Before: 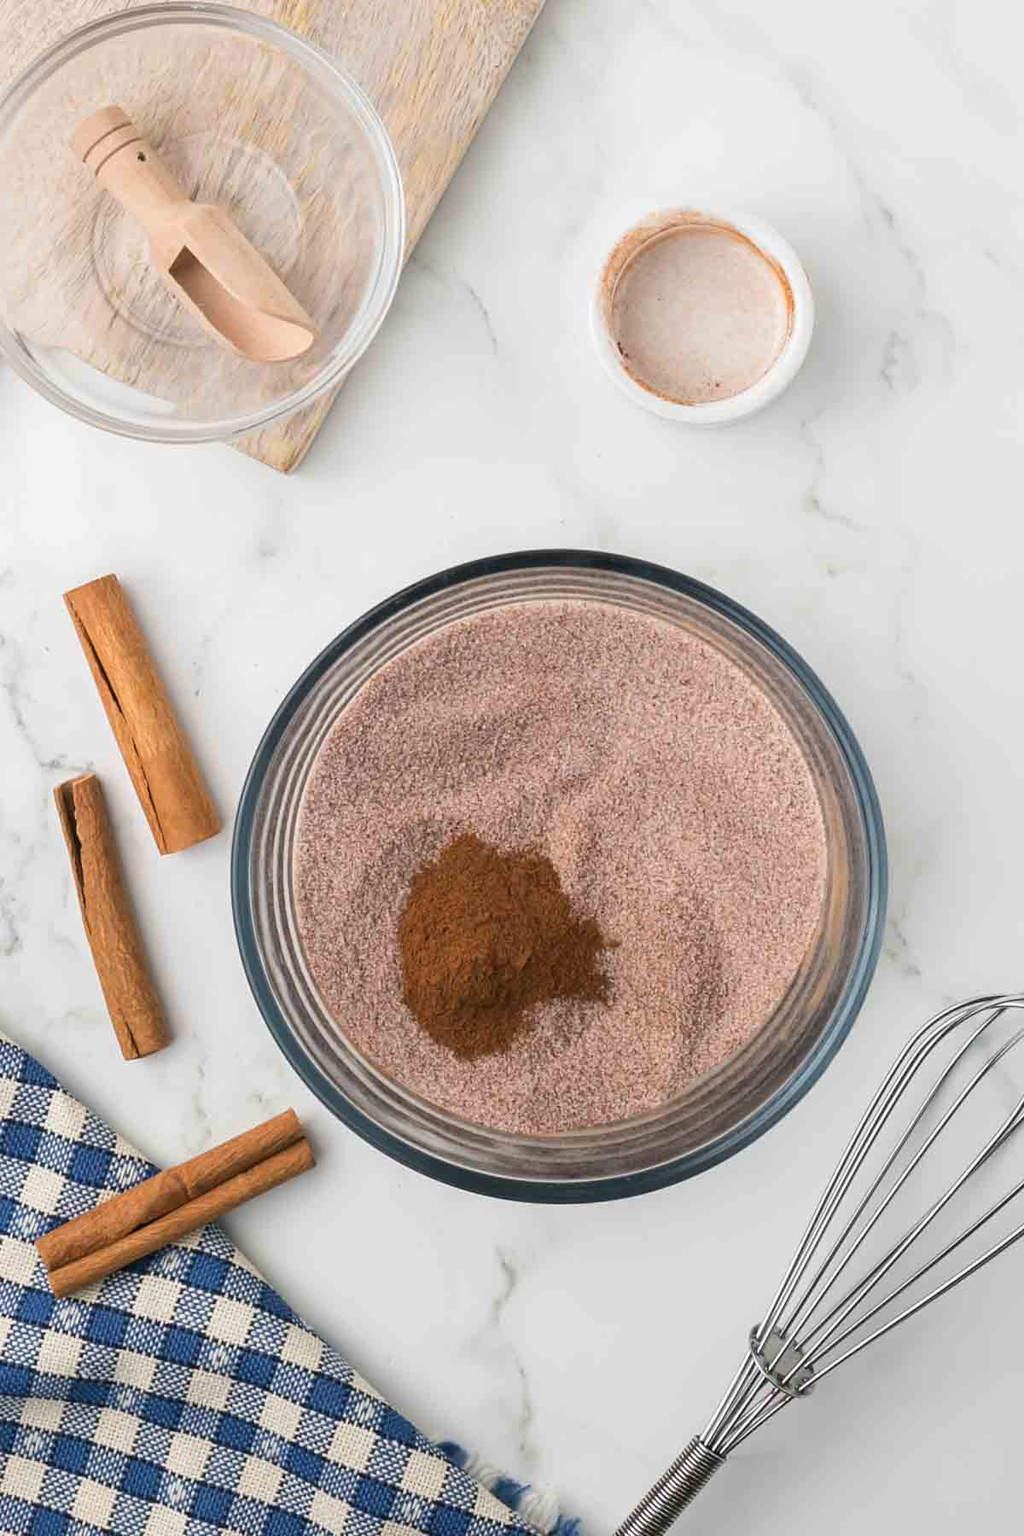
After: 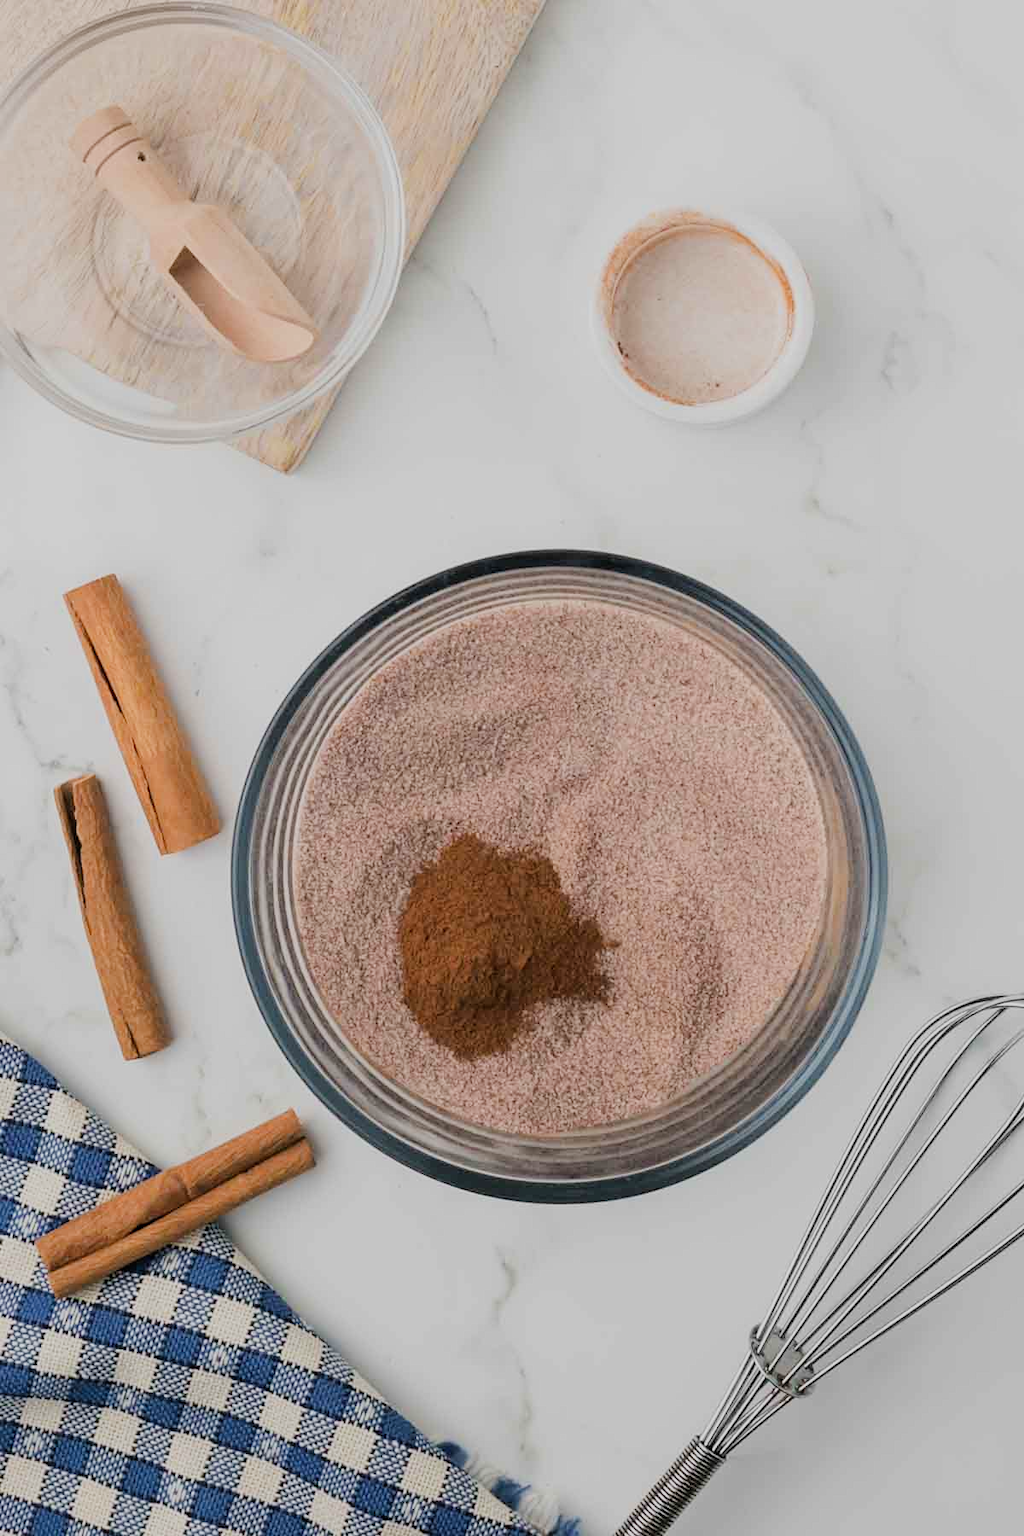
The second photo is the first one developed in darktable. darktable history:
filmic rgb: black relative exposure -7.65 EV, white relative exposure 4.56 EV, hardness 3.61, enable highlight reconstruction true
